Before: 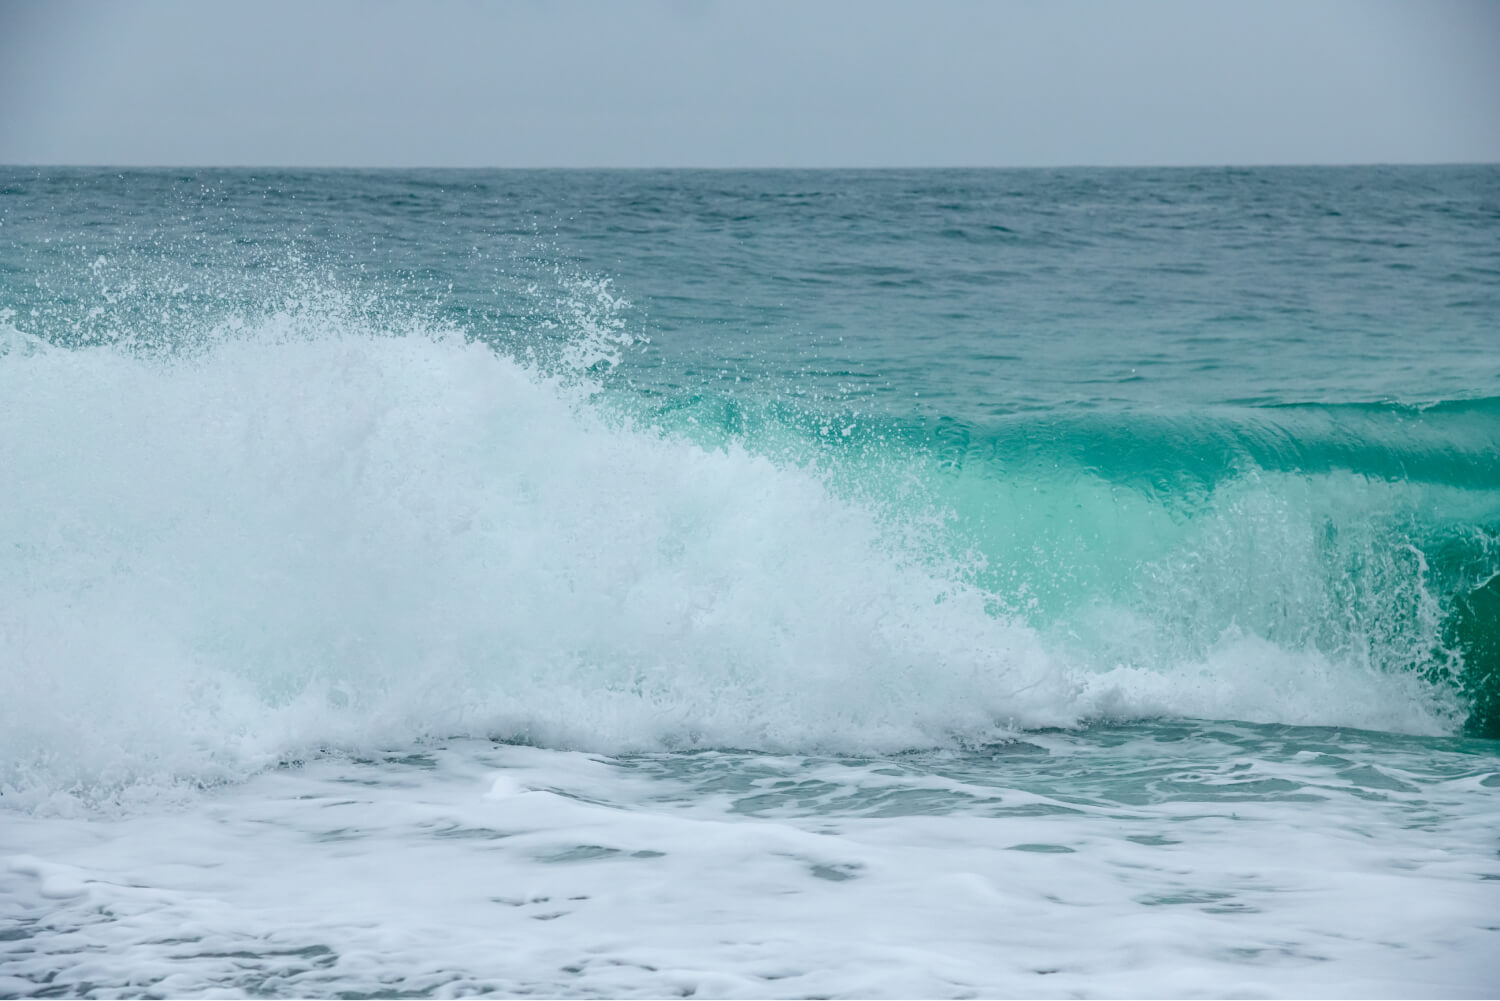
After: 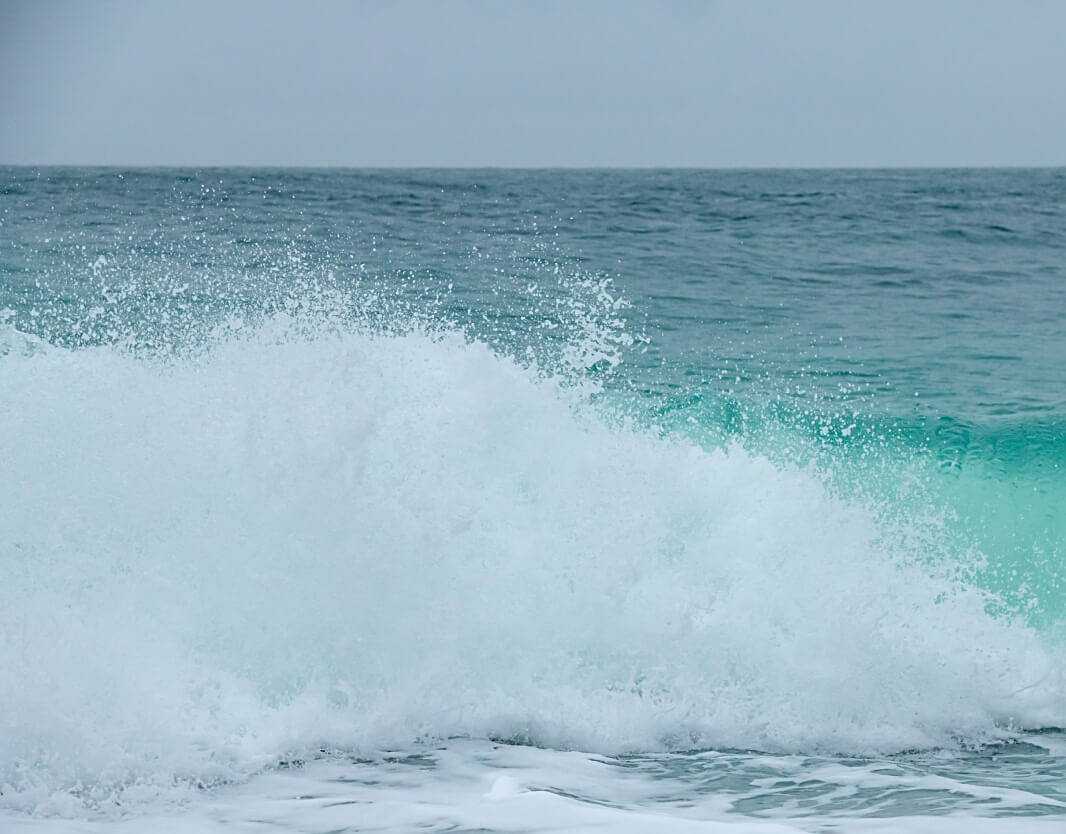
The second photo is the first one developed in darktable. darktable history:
crop: right 28.885%, bottom 16.626%
tone equalizer: on, module defaults
sharpen: on, module defaults
